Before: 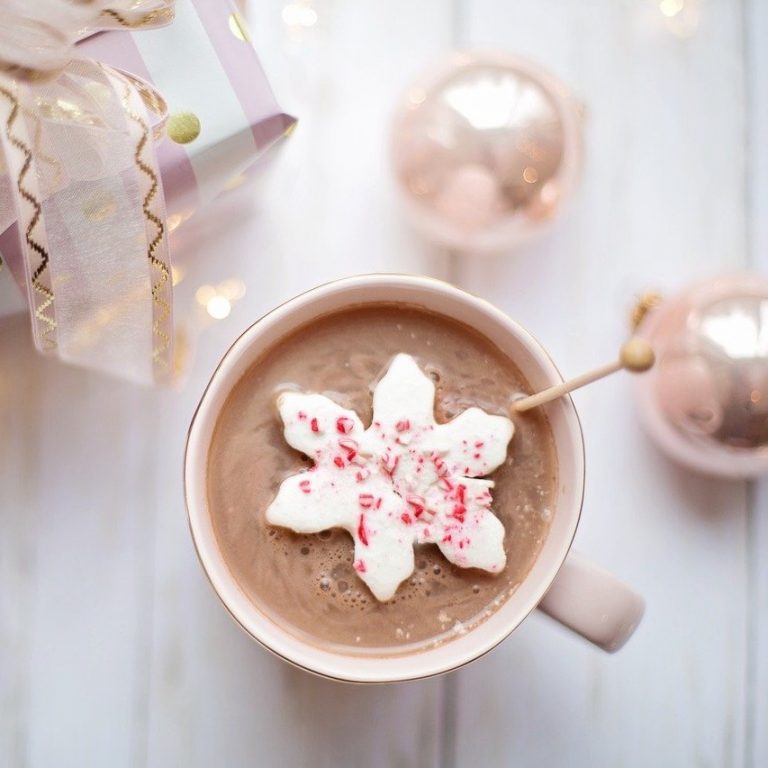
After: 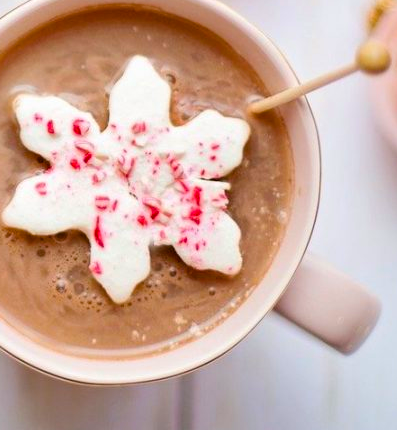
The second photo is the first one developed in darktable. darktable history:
crop: left 34.479%, top 38.822%, right 13.718%, bottom 5.172%
tone equalizer: on, module defaults
color balance rgb: linear chroma grading › global chroma 15%, perceptual saturation grading › global saturation 30%
